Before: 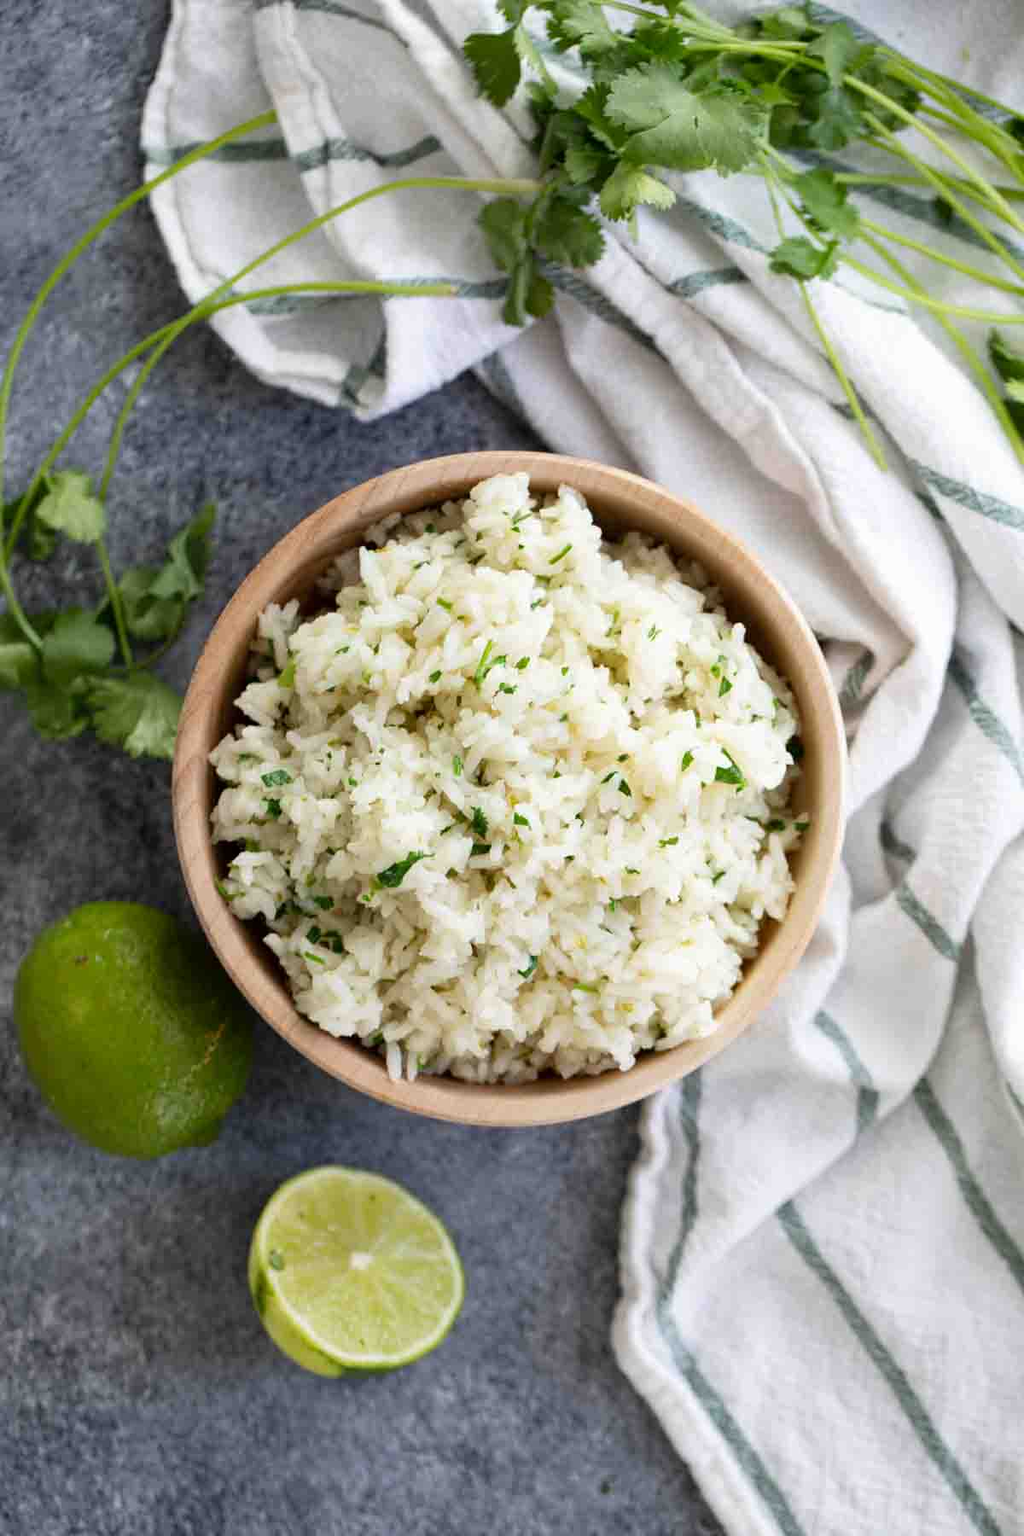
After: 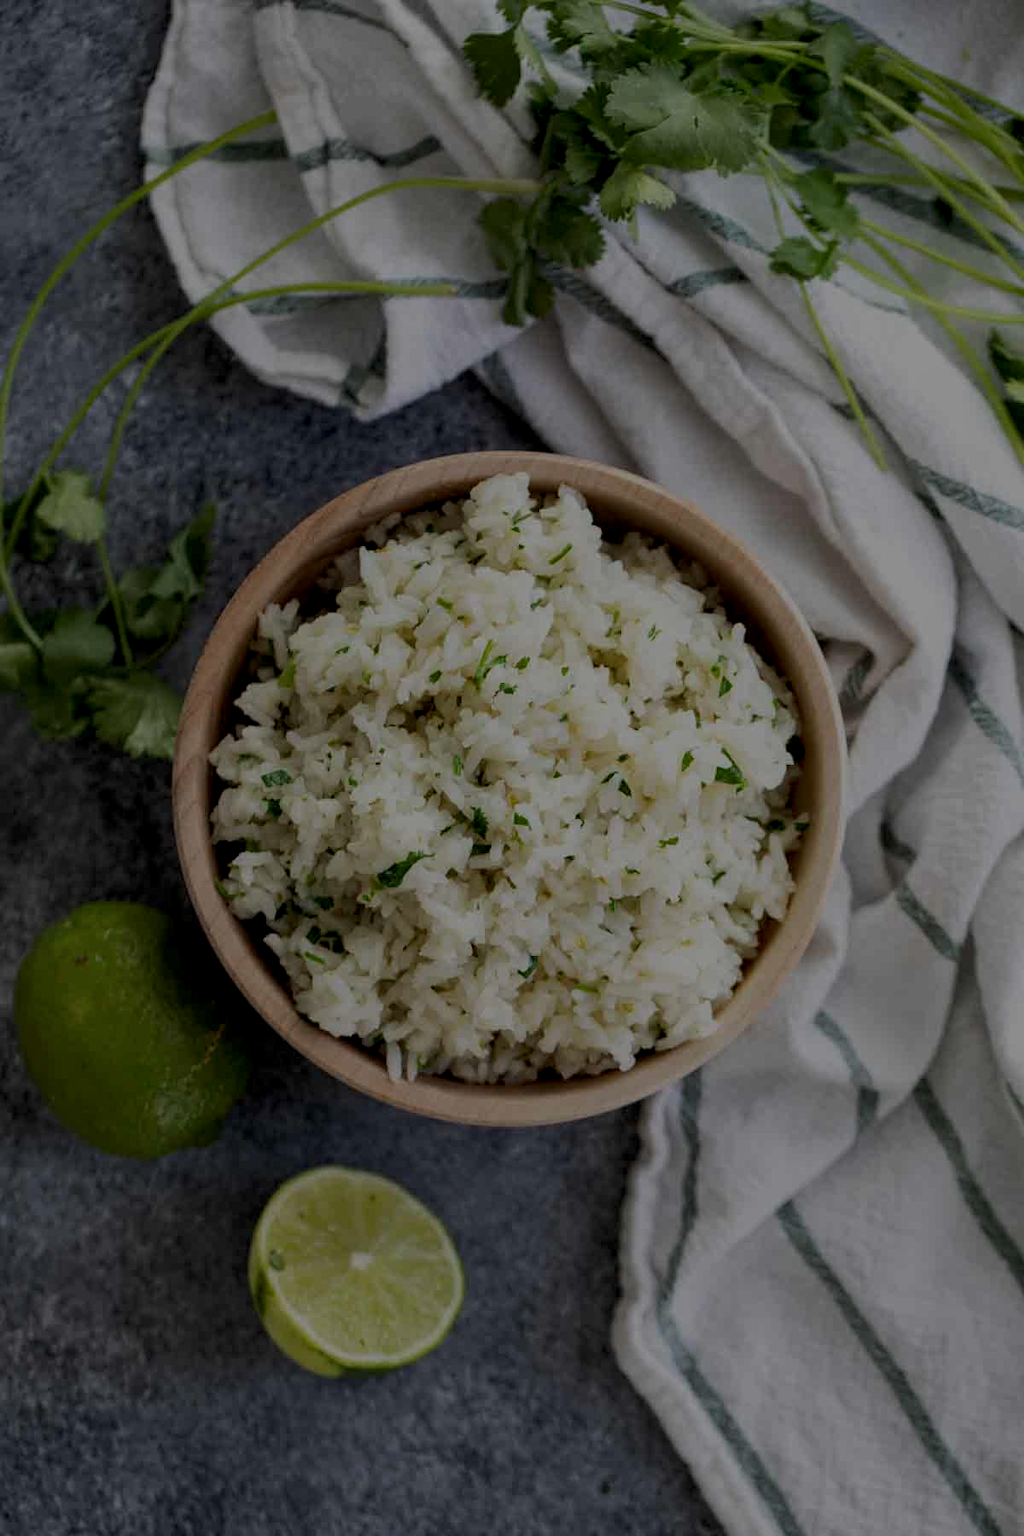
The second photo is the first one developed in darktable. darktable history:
exposure: exposure -1.984 EV, compensate highlight preservation false
local contrast: on, module defaults
